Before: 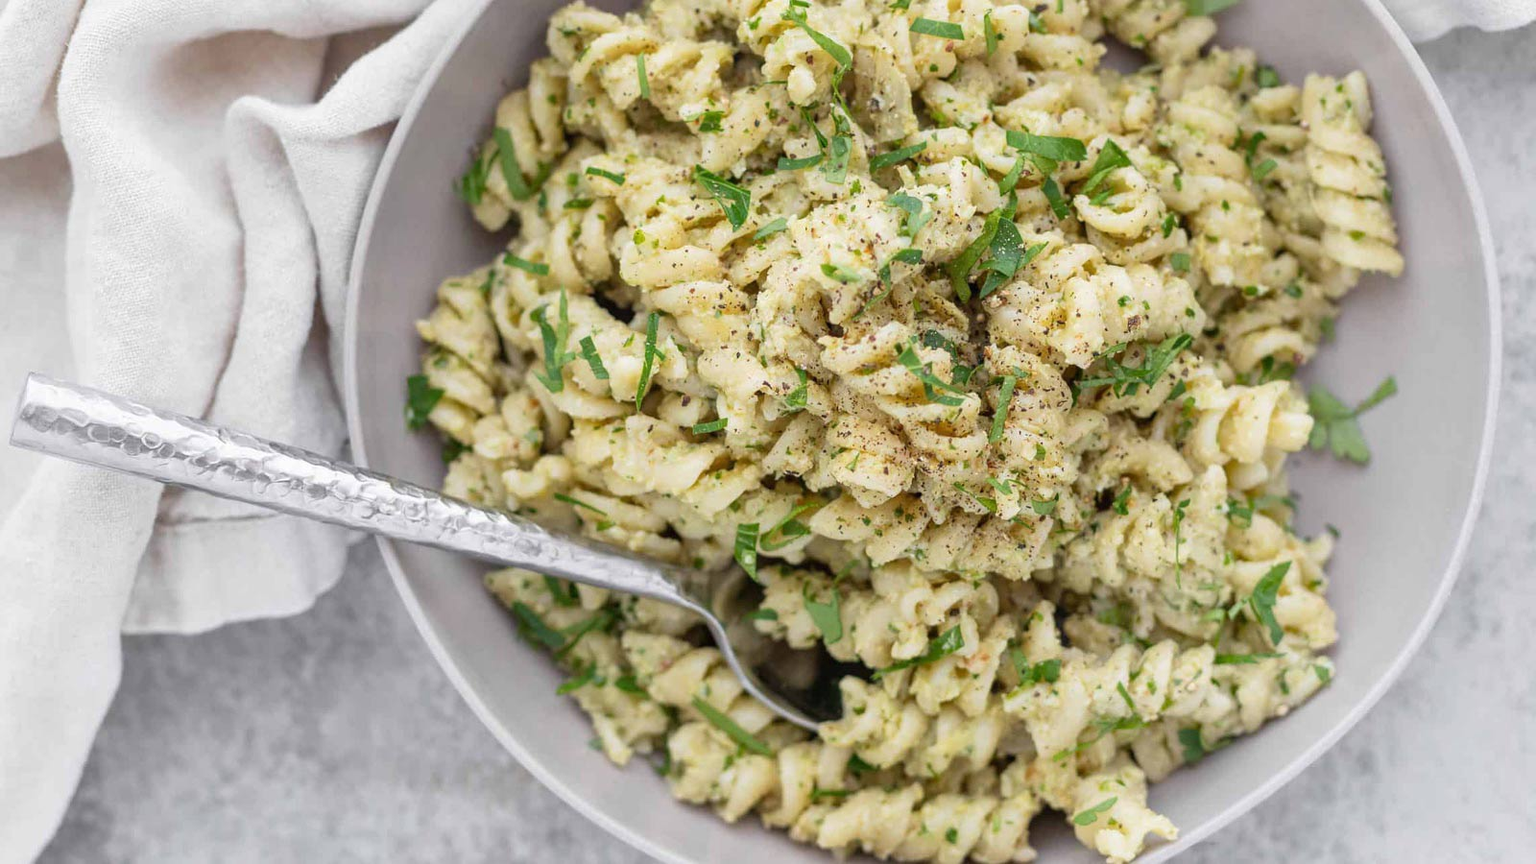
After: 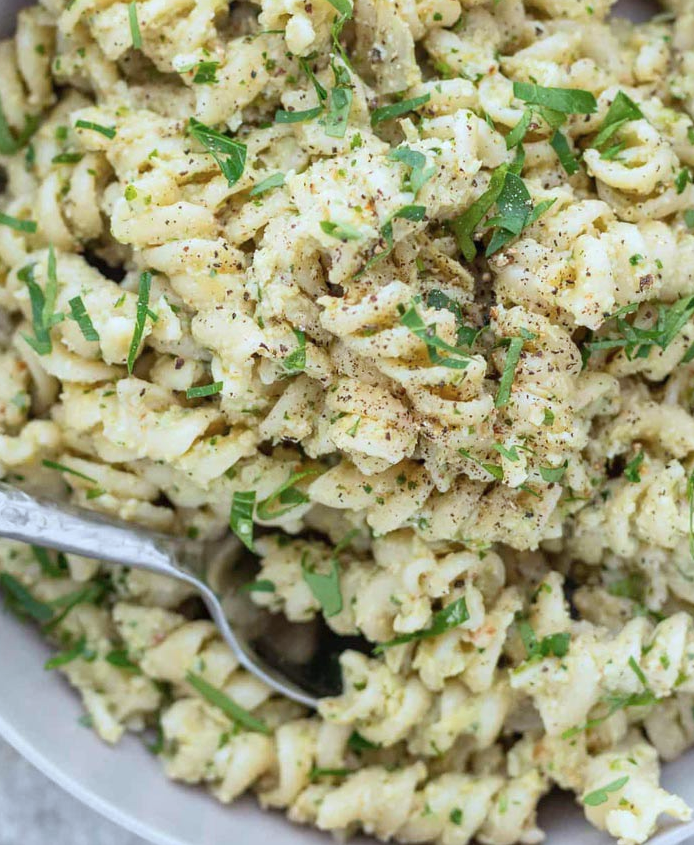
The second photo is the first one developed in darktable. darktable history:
tone equalizer: on, module defaults
crop: left 33.452%, top 6.025%, right 23.155%
color correction: highlights a* -4.18, highlights b* -10.81
base curve: curves: ch0 [(0, 0) (0.472, 0.508) (1, 1)]
